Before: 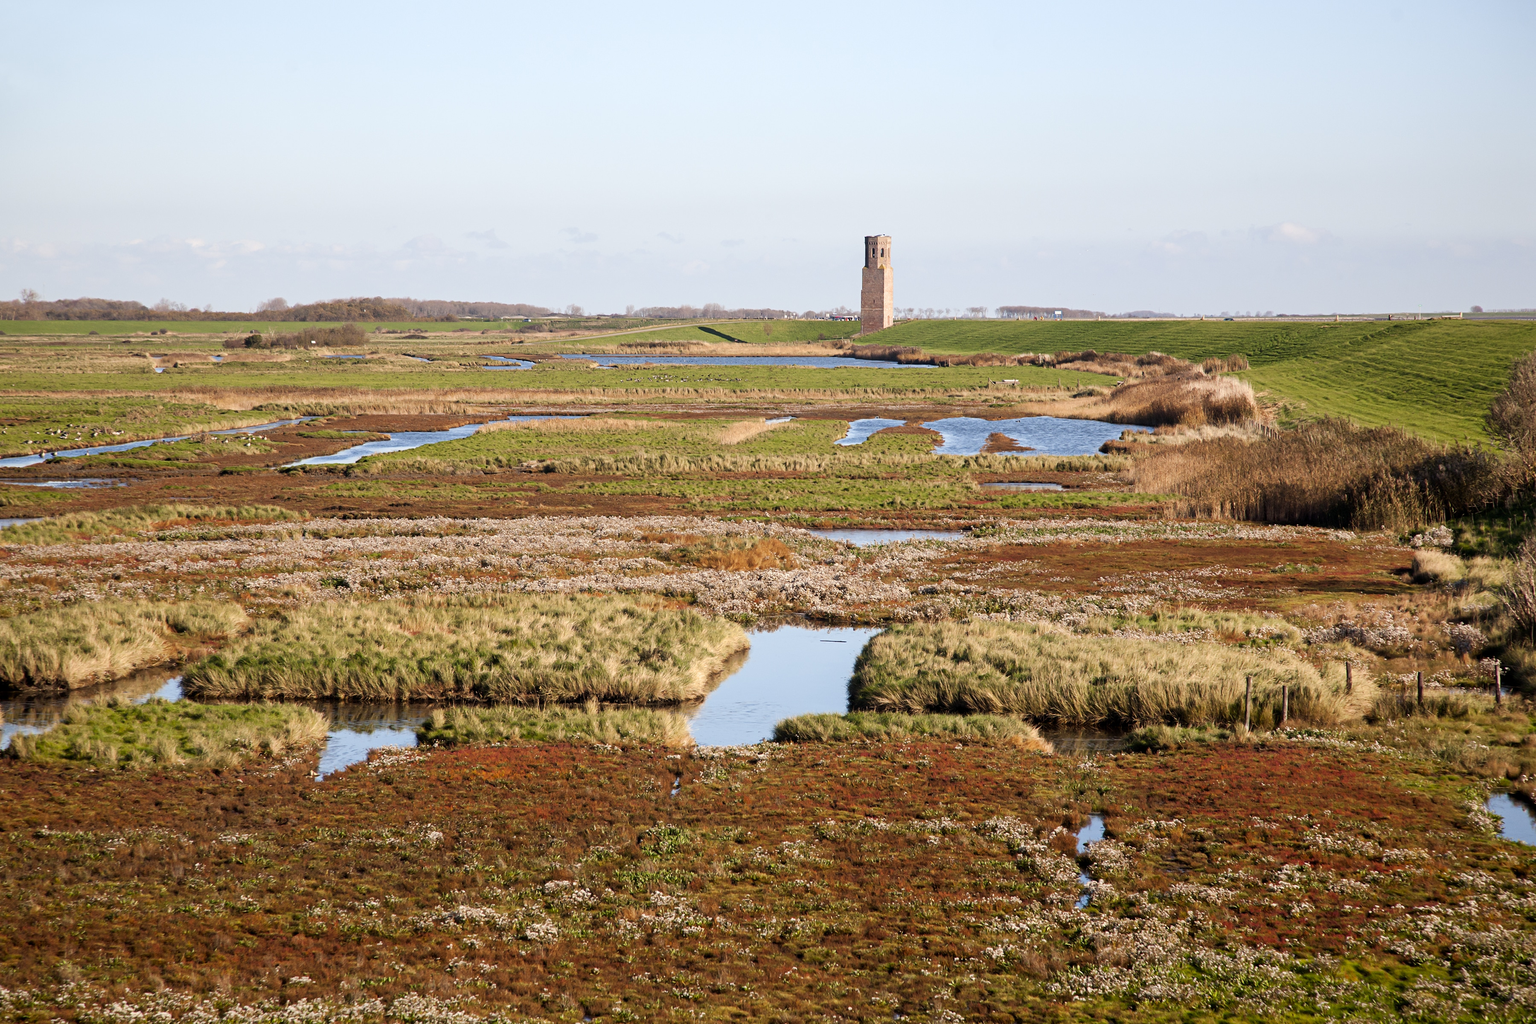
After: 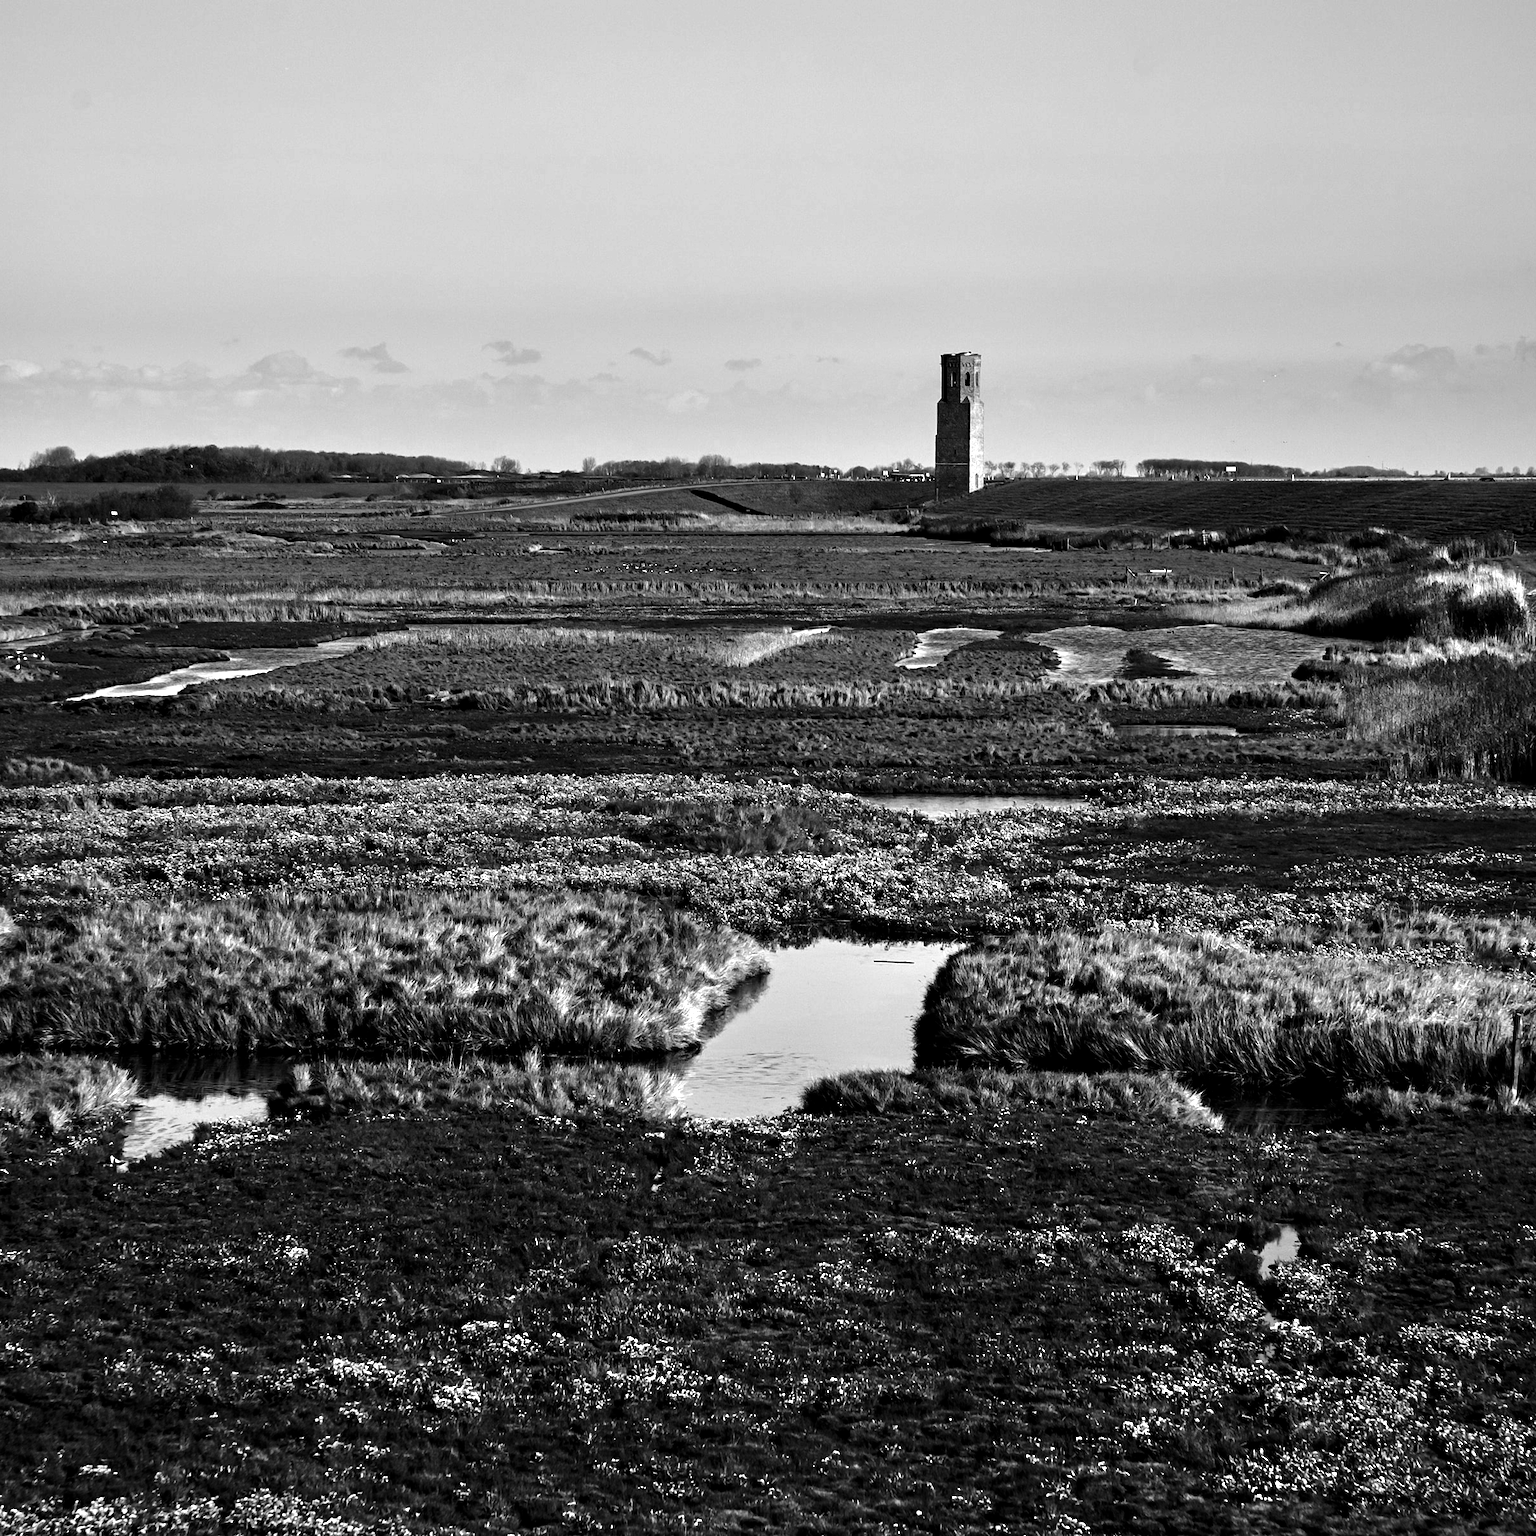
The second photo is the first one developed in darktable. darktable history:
contrast equalizer: octaves 7, y [[0.609, 0.611, 0.615, 0.613, 0.607, 0.603], [0.504, 0.498, 0.496, 0.499, 0.506, 0.516], [0 ×6], [0 ×6], [0 ×6]]
crop and rotate: left 15.446%, right 17.836%
contrast brightness saturation: contrast -0.03, brightness -0.59, saturation -1
